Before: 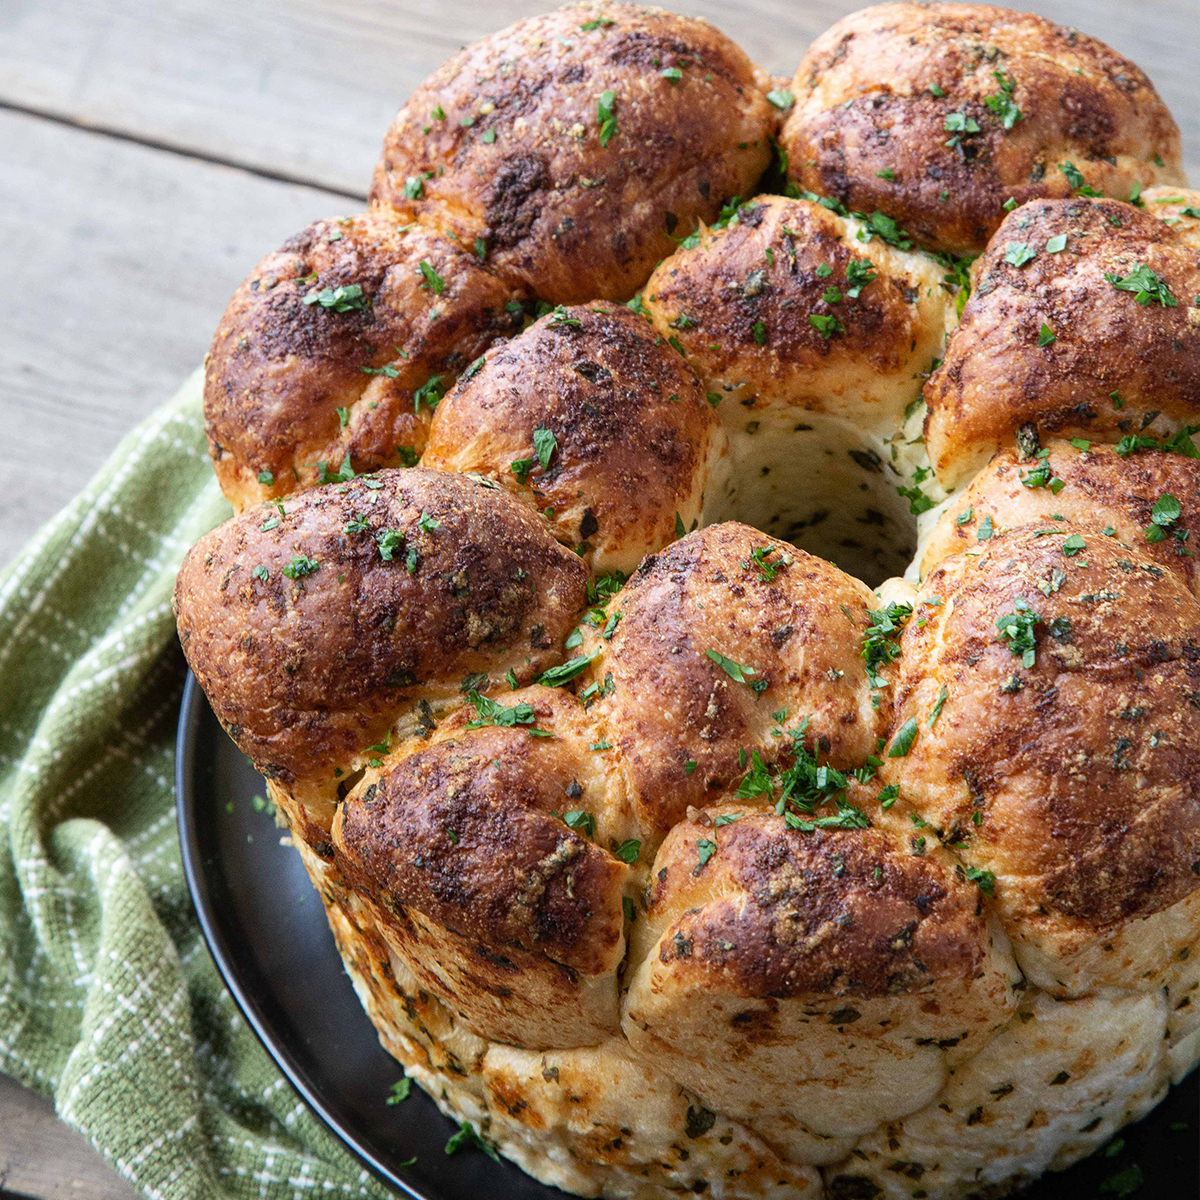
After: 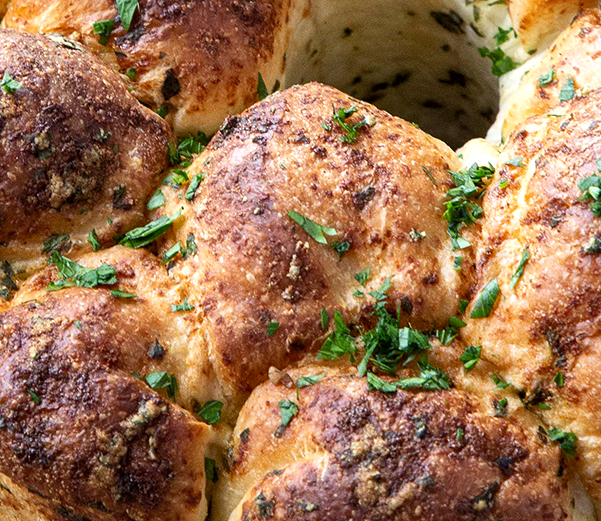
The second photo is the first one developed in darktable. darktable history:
crop: left 34.843%, top 36.625%, right 15.036%, bottom 19.938%
exposure: exposure 0.208 EV, compensate highlight preservation false
local contrast: mode bilateral grid, contrast 29, coarseness 24, midtone range 0.2
